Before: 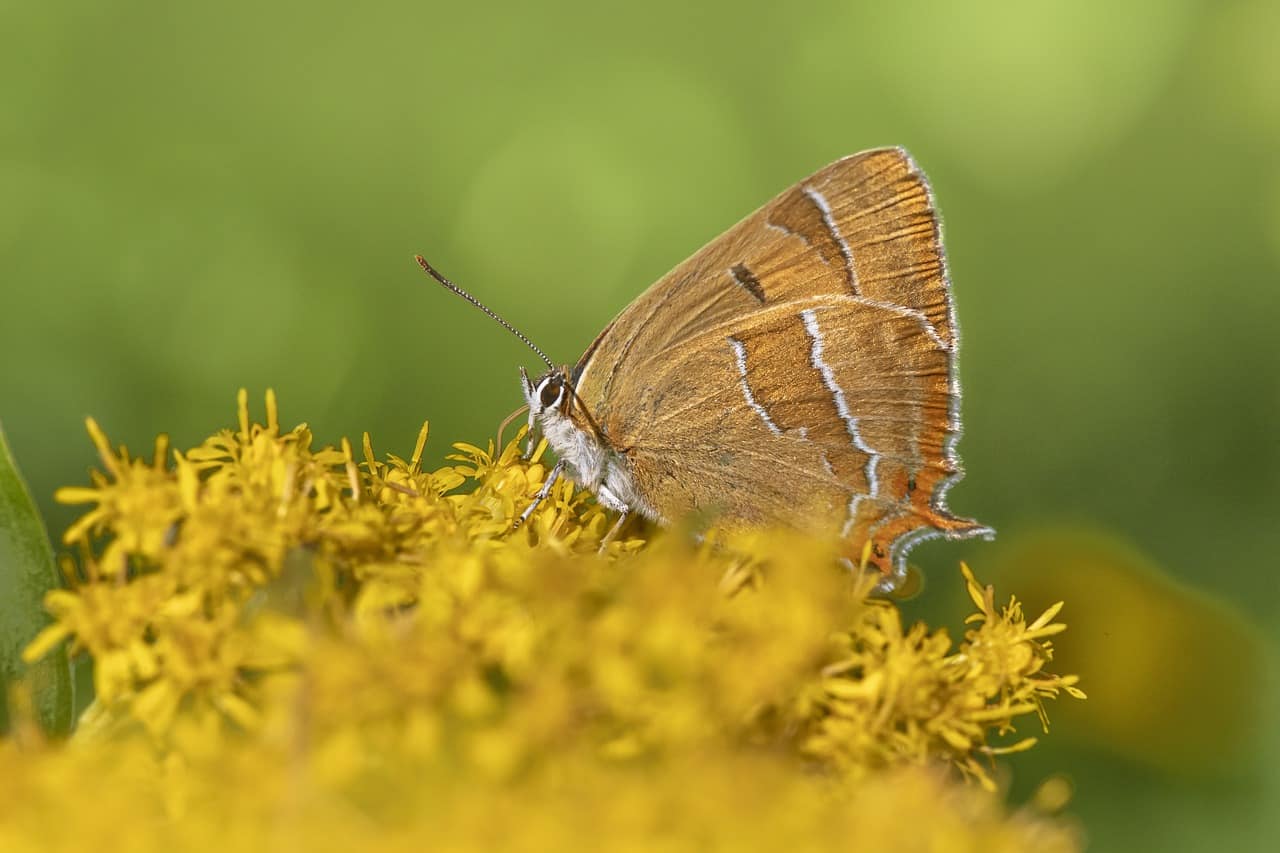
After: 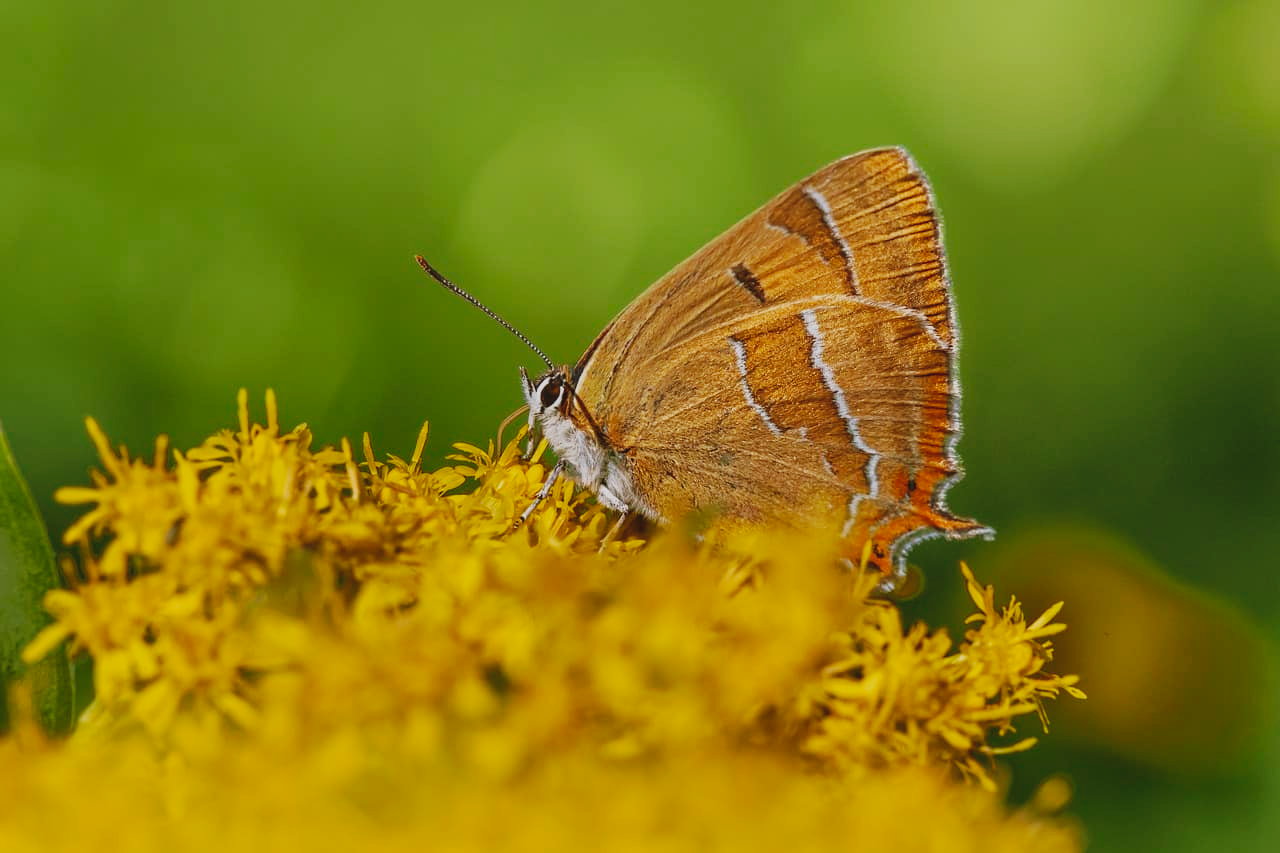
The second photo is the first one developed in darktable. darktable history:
exposure: black level correction -0.016, exposure -1.018 EV, compensate highlight preservation false
base curve: curves: ch0 [(0, 0) (0.036, 0.025) (0.121, 0.166) (0.206, 0.329) (0.605, 0.79) (1, 1)], preserve colors none
